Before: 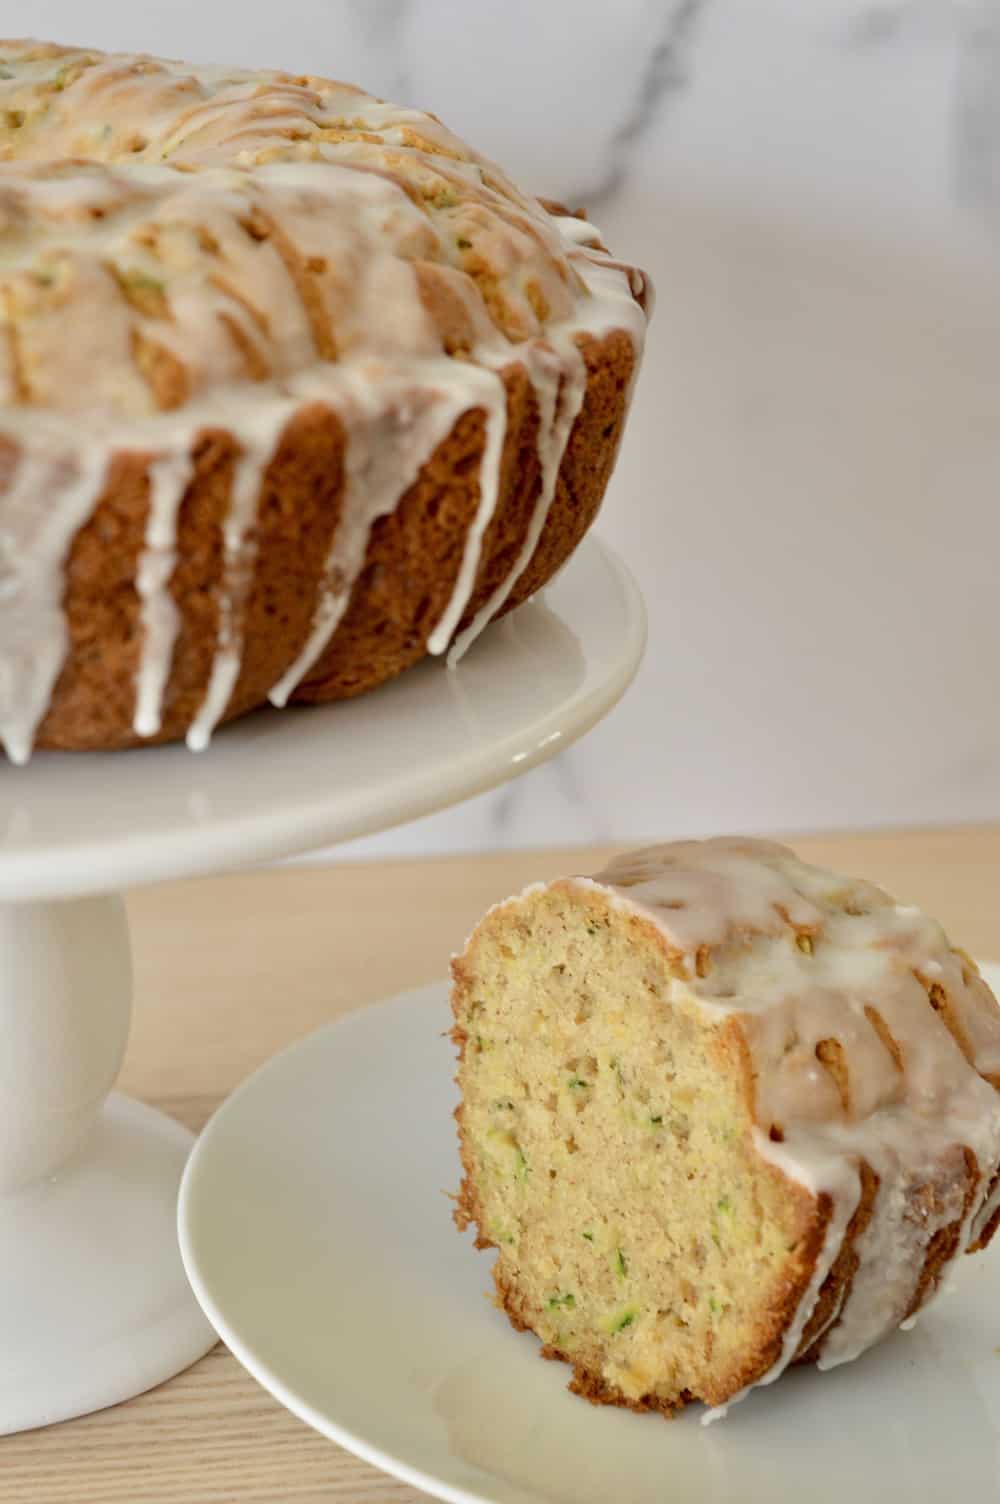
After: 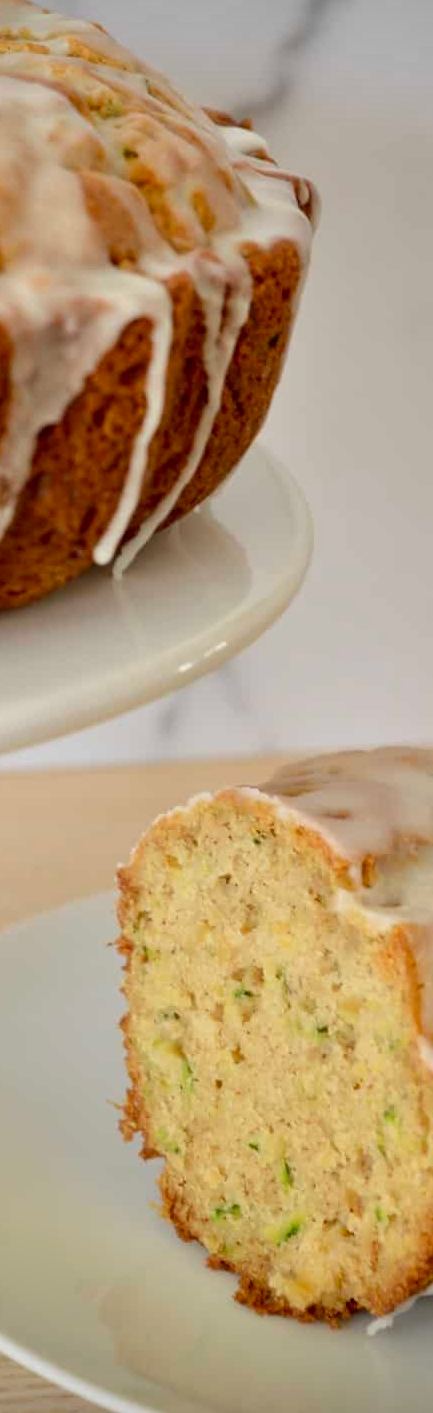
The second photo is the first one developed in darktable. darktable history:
vignetting: fall-off start 97.23%, saturation -0.024, center (-0.033, -0.042), width/height ratio 1.179, unbound false
crop: left 33.452%, top 6.025%, right 23.155%
